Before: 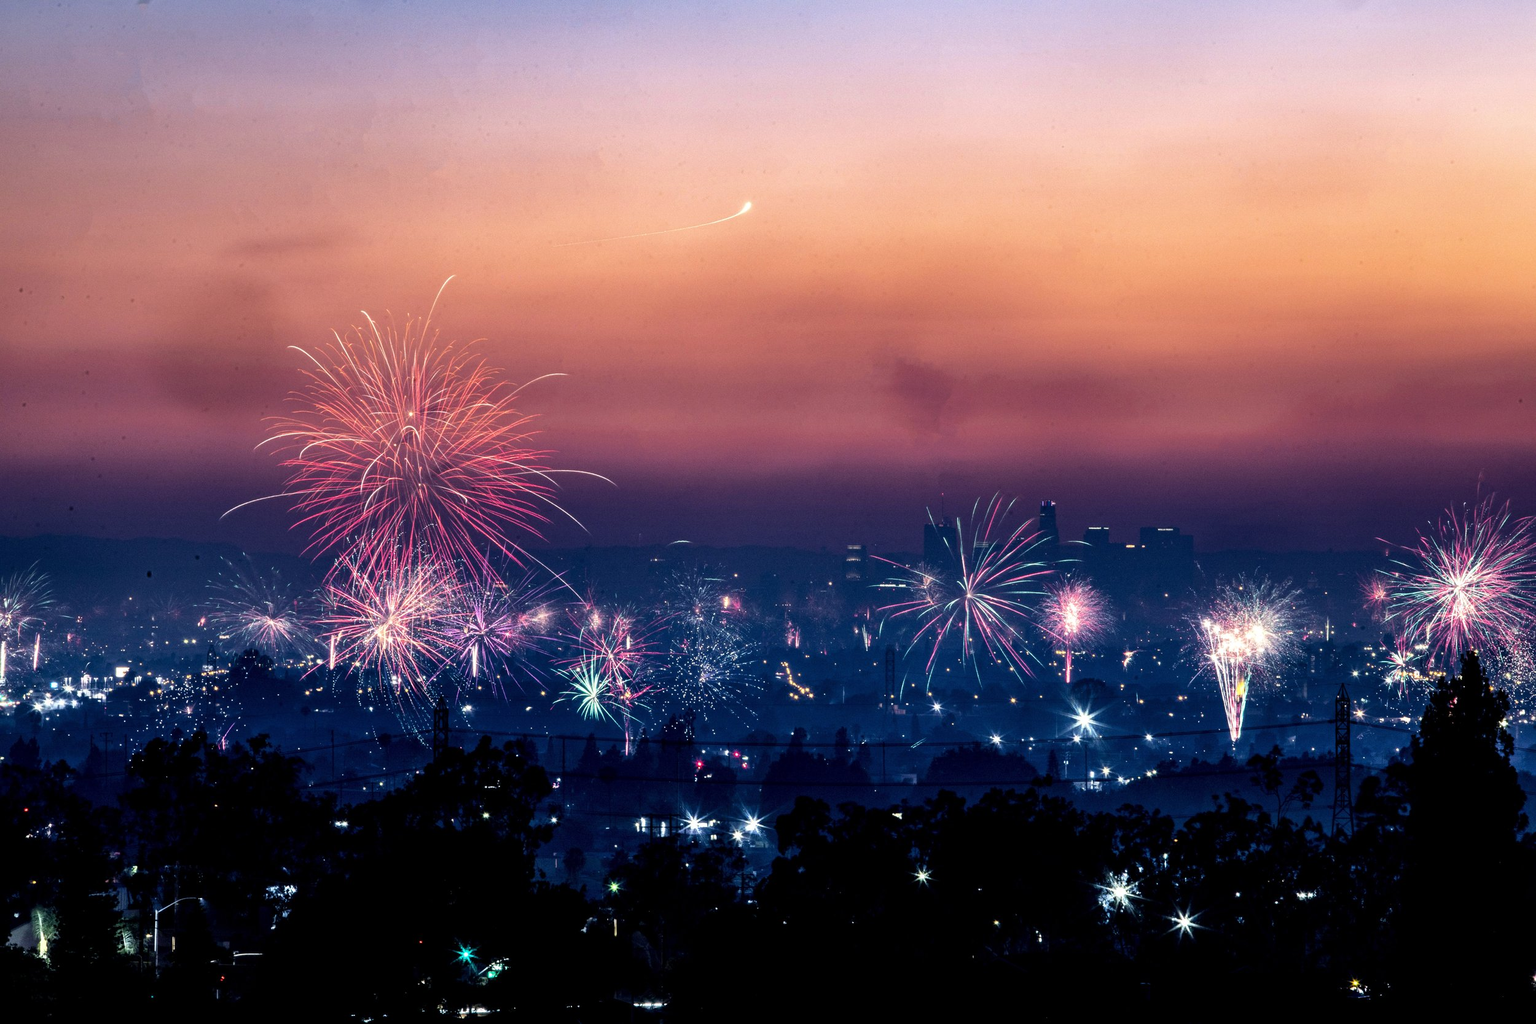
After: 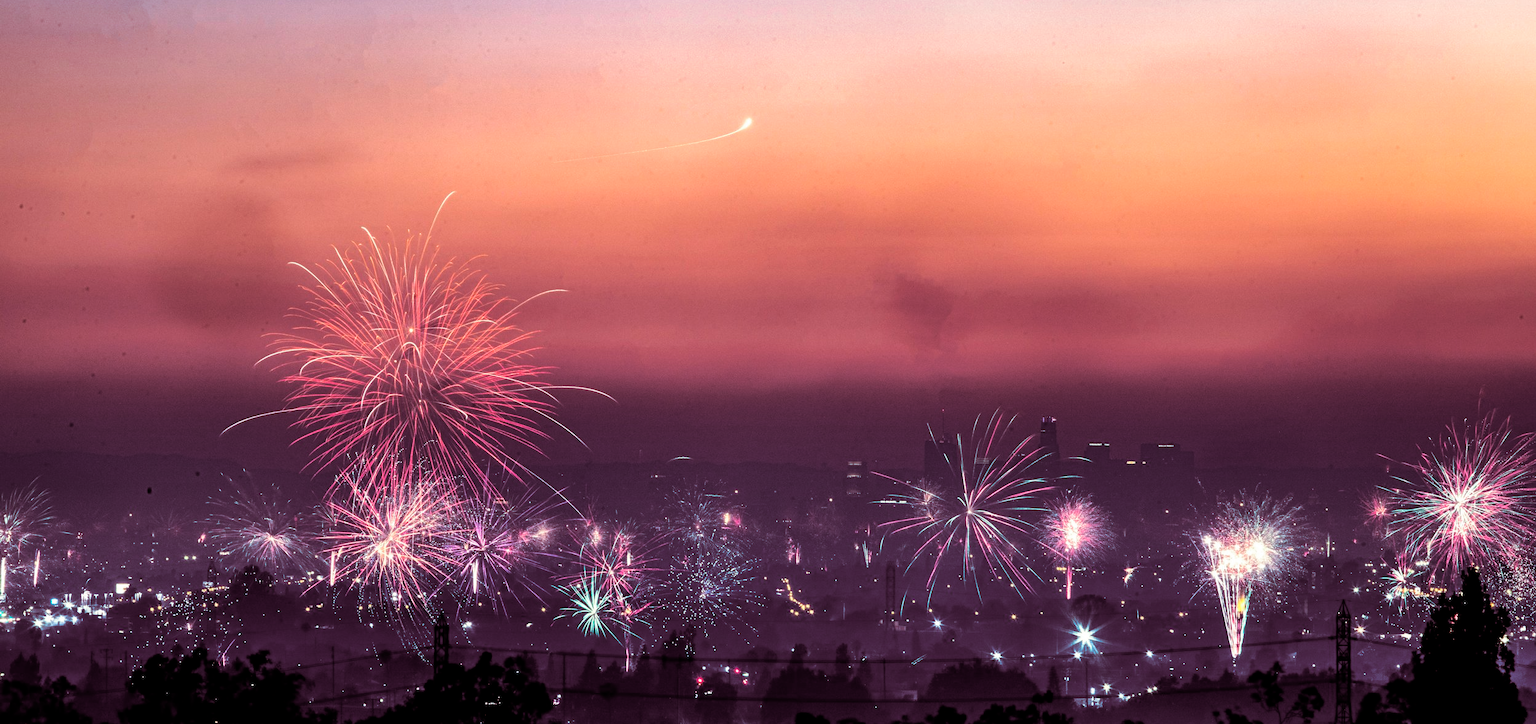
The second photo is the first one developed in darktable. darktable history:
split-toning: on, module defaults
crop and rotate: top 8.293%, bottom 20.996%
